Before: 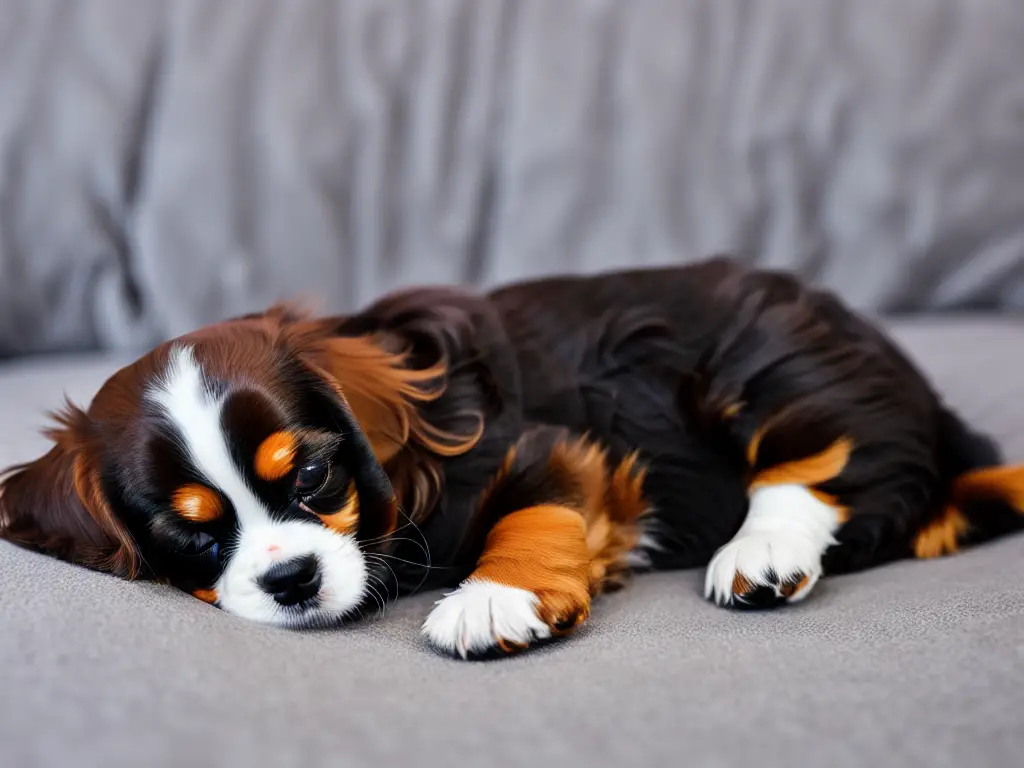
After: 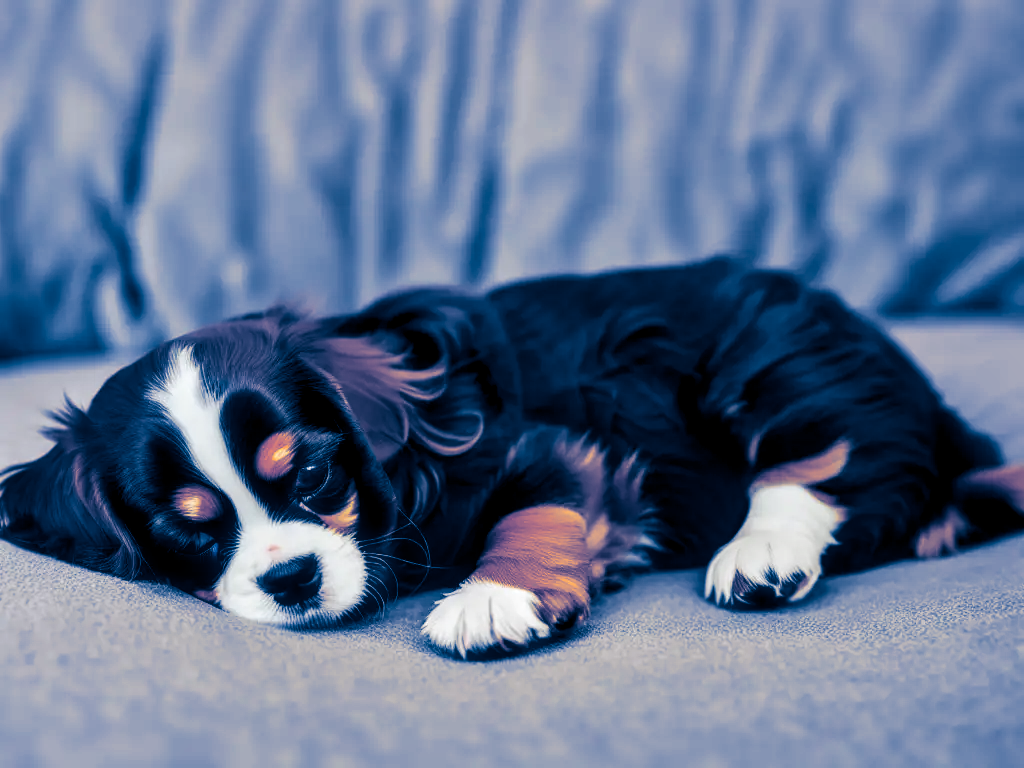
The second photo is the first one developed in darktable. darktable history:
haze removal: strength -0.1, adaptive false
local contrast: detail 130%
split-toning: shadows › hue 226.8°, shadows › saturation 1, highlights › saturation 0, balance -61.41
